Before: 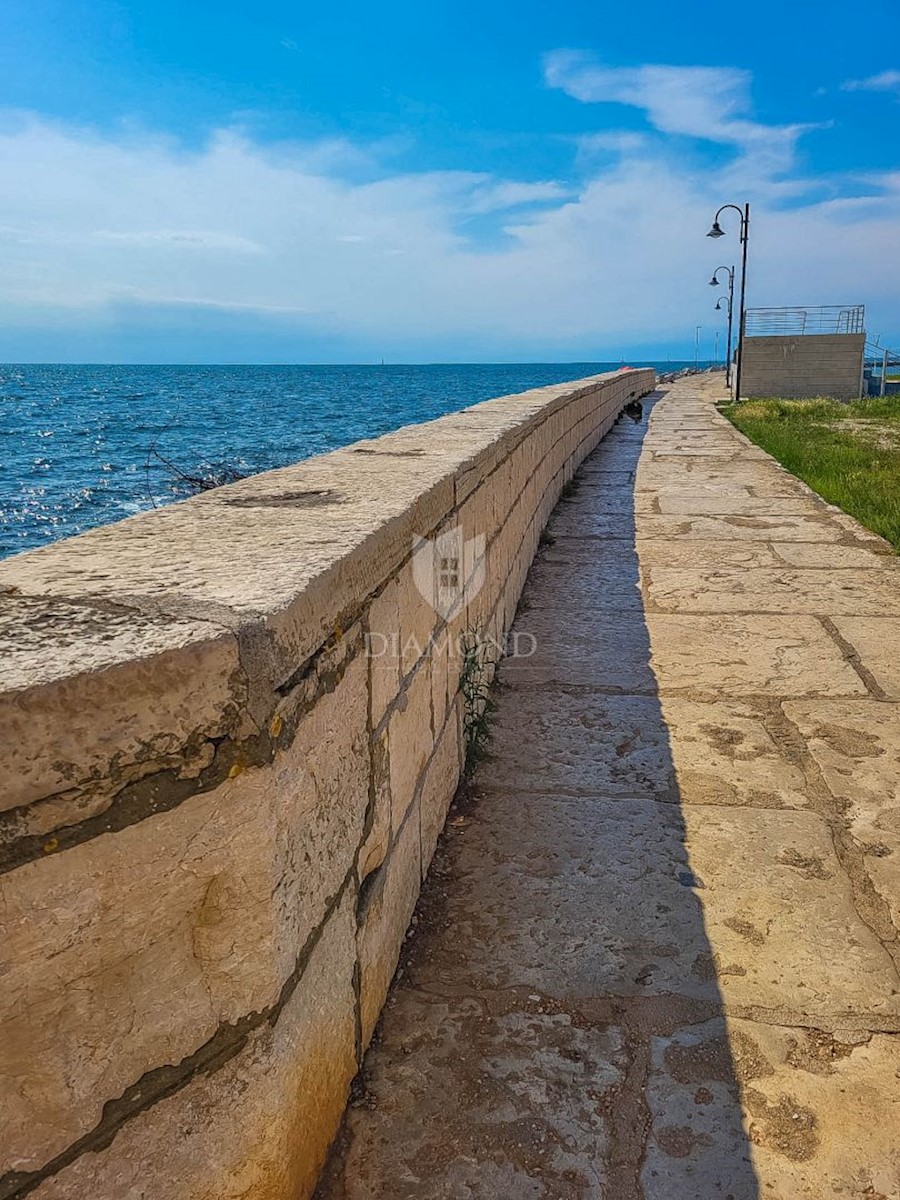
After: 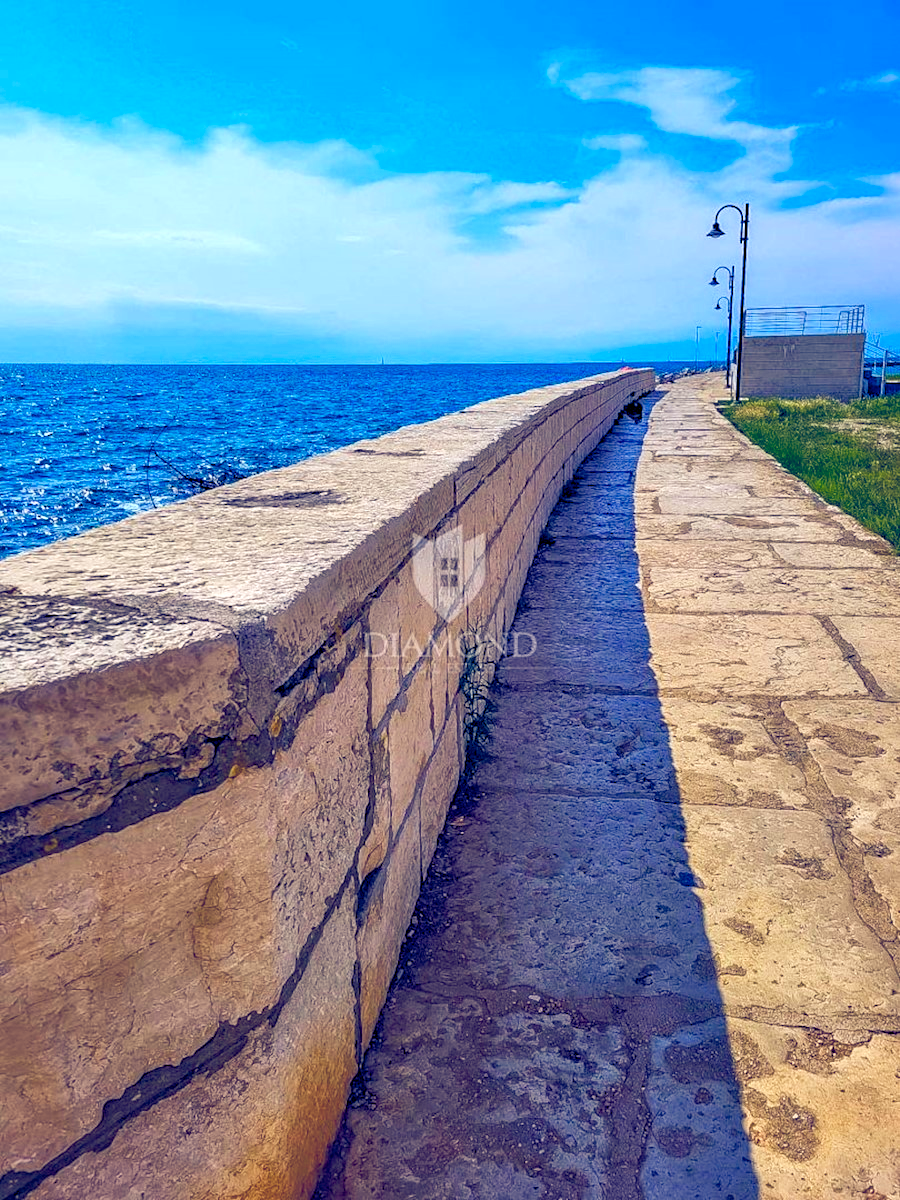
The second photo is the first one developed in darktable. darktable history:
levels: levels [0, 0.435, 0.917]
contrast brightness saturation: contrast 0.05
white balance: emerald 1
color balance rgb: shadows lift › luminance -41.13%, shadows lift › chroma 14.13%, shadows lift › hue 260°, power › luminance -3.76%, power › chroma 0.56%, power › hue 40.37°, highlights gain › luminance 16.81%, highlights gain › chroma 2.94%, highlights gain › hue 260°, global offset › luminance -0.29%, global offset › chroma 0.31%, global offset › hue 260°, perceptual saturation grading › global saturation 20%, perceptual saturation grading › highlights -13.92%, perceptual saturation grading › shadows 50%
